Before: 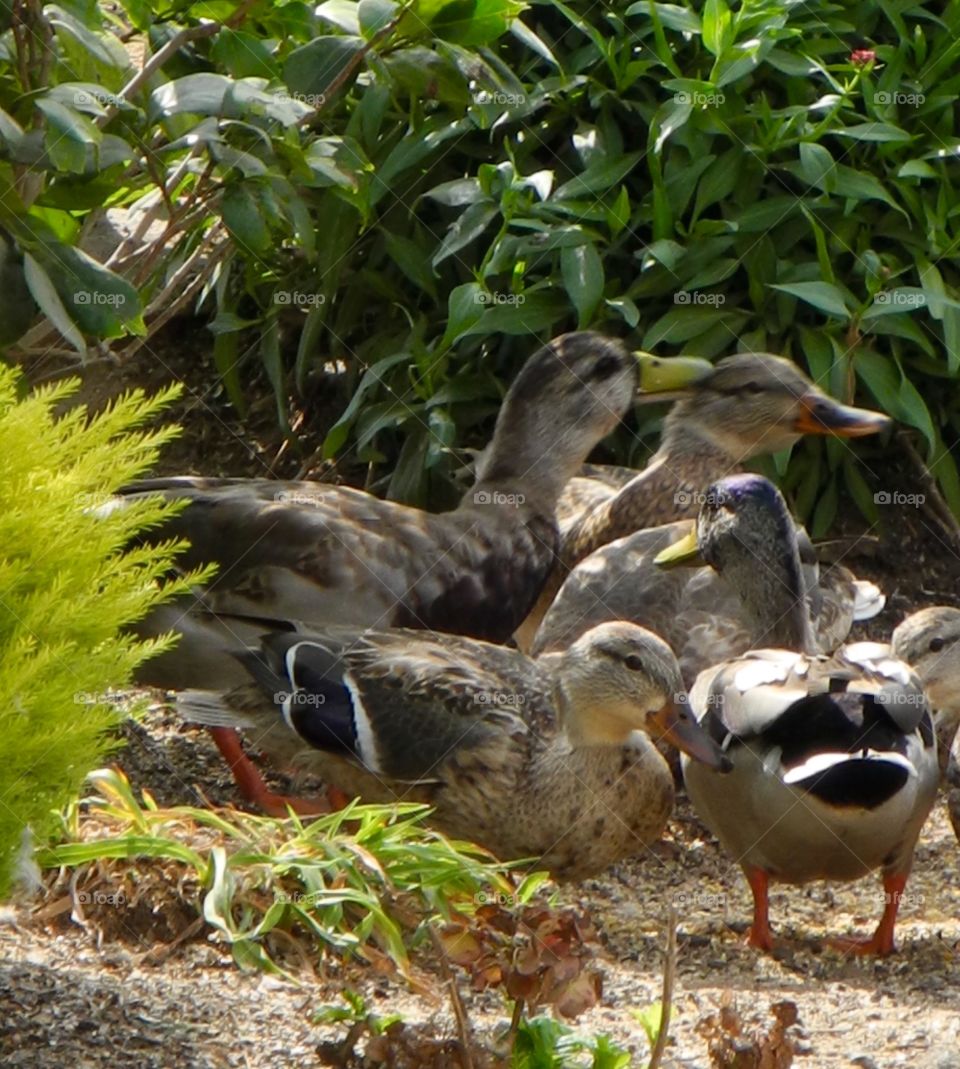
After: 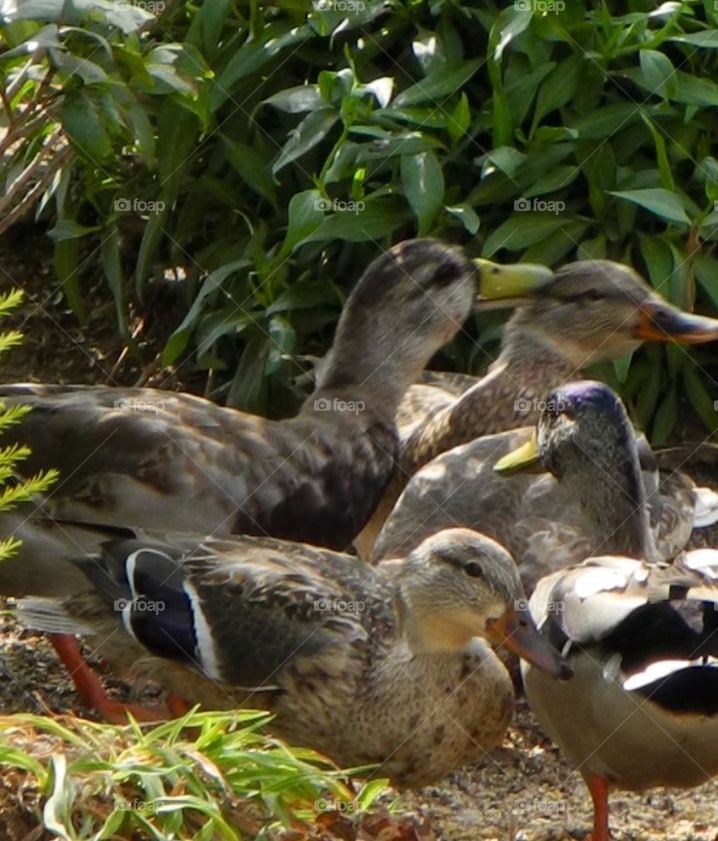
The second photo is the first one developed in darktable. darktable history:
crop: left 16.684%, top 8.722%, right 8.51%, bottom 12.562%
